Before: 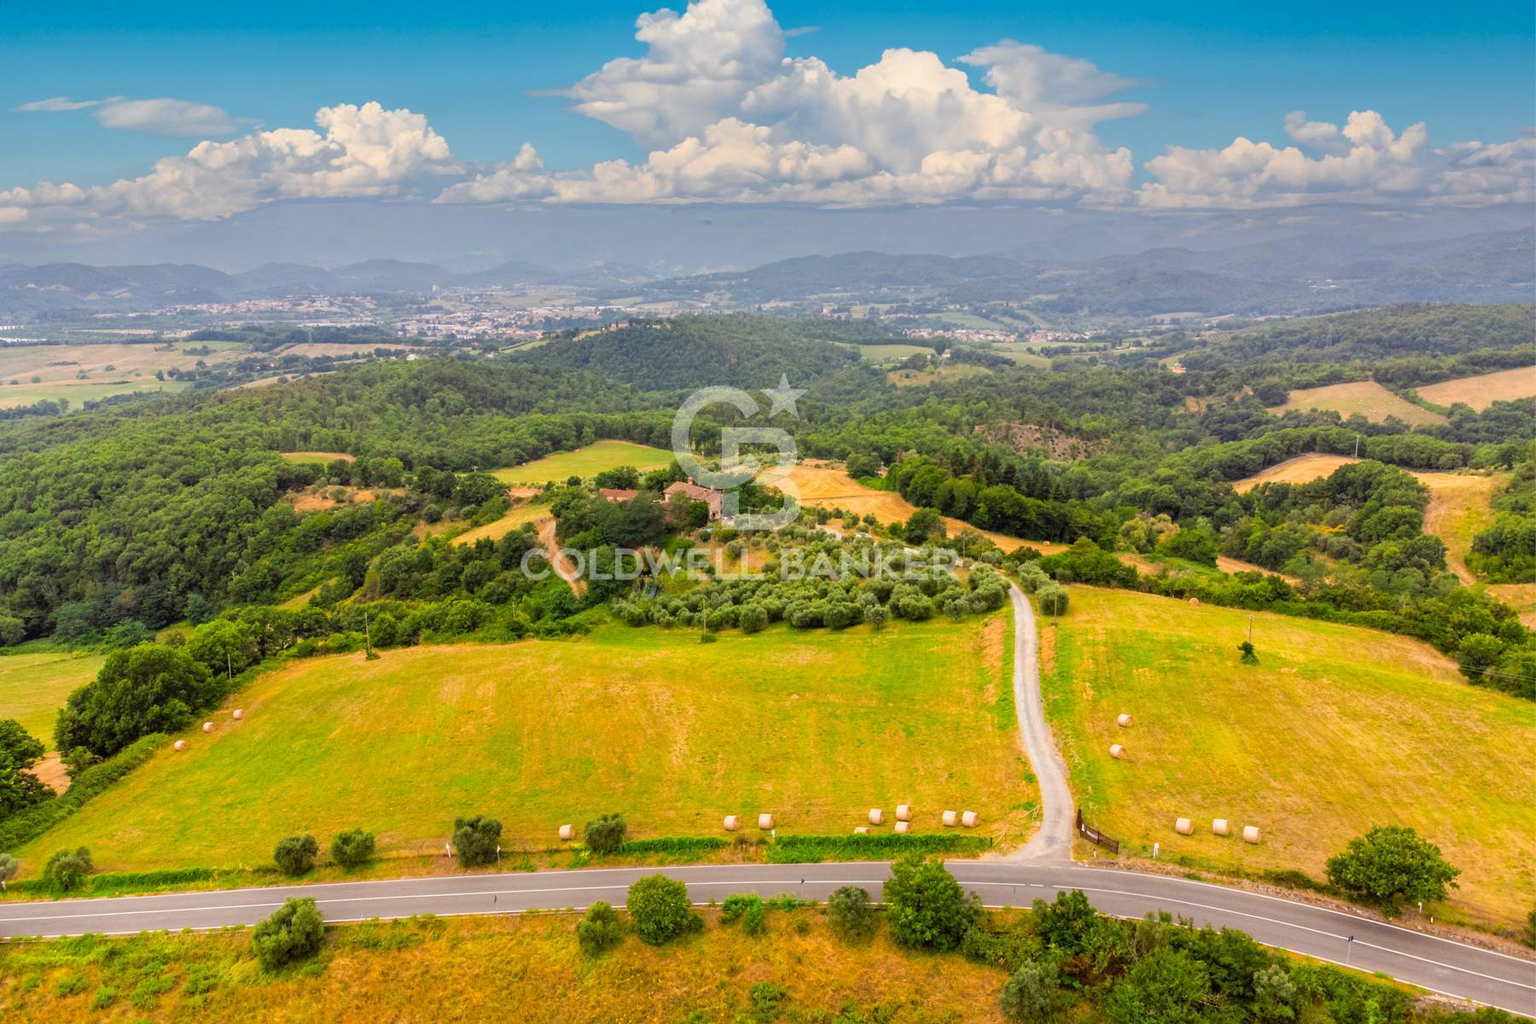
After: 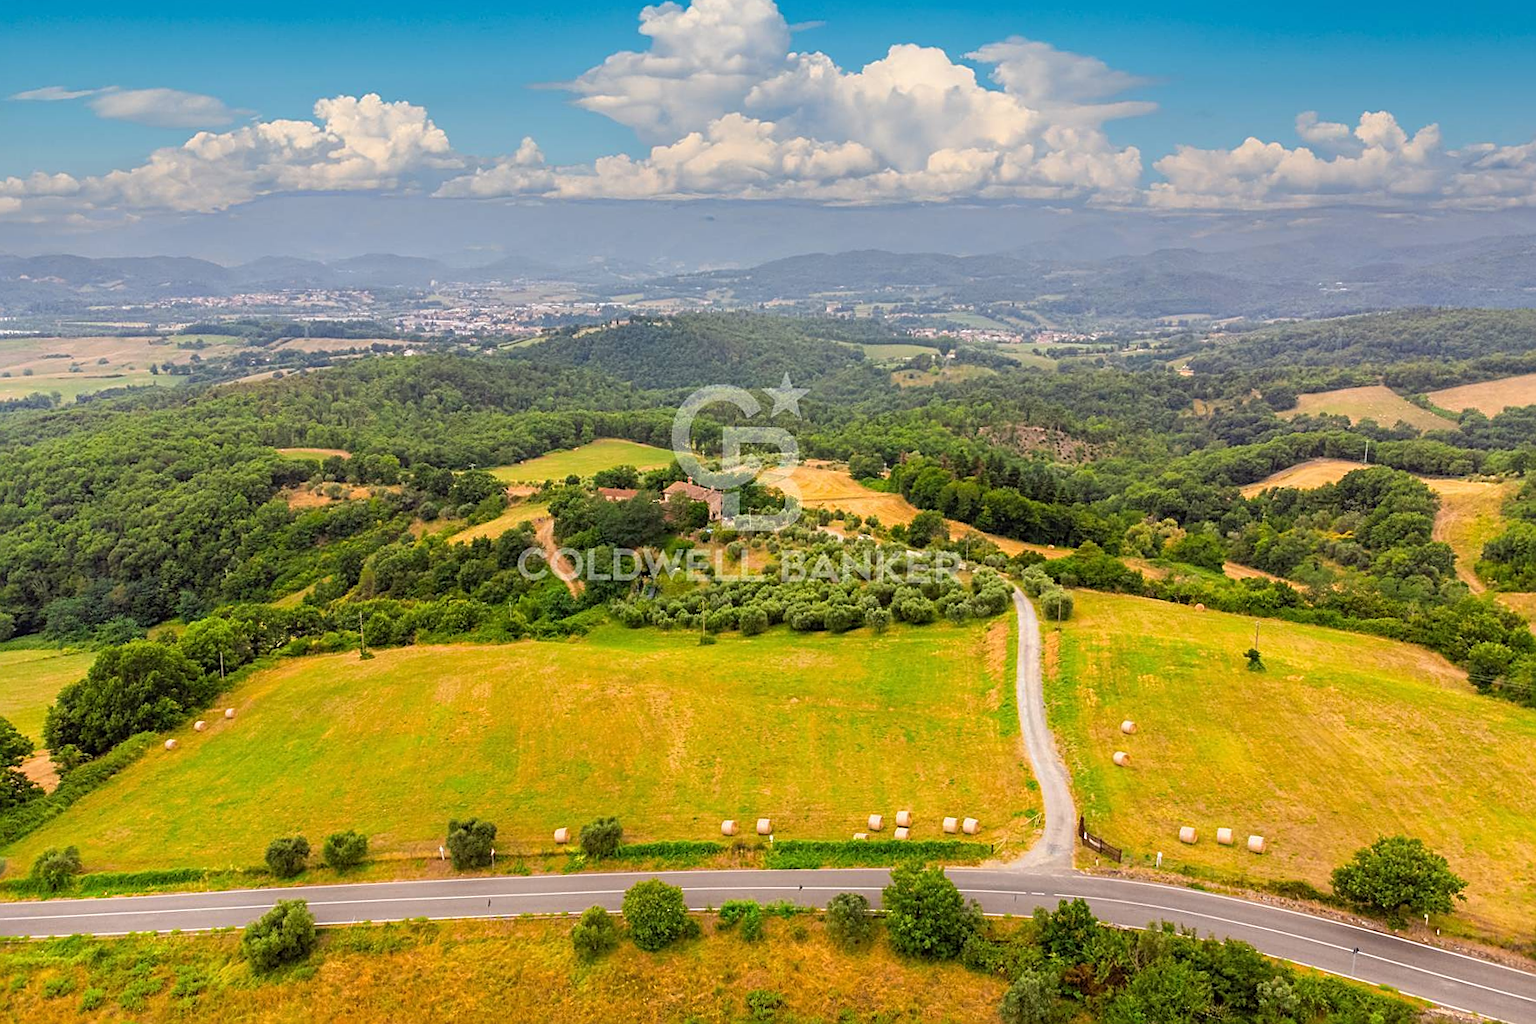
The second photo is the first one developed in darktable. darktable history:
sharpen: amount 0.575
crop and rotate: angle -0.5°
